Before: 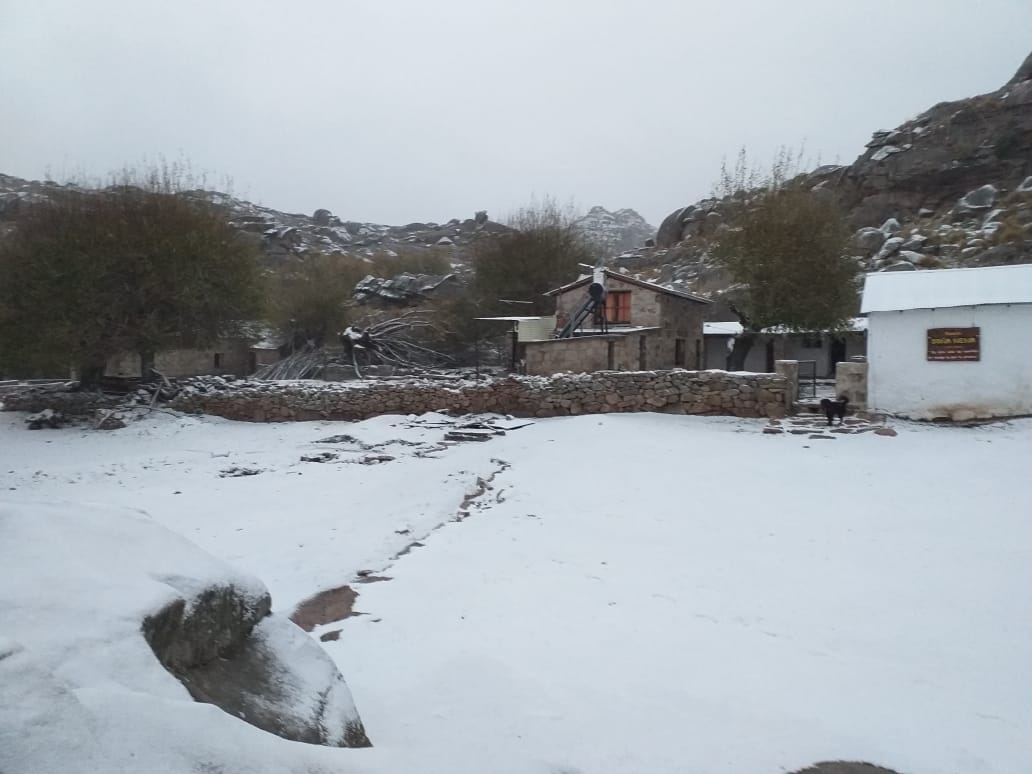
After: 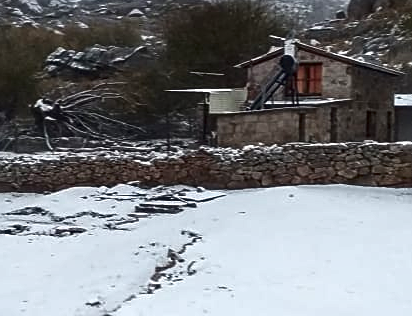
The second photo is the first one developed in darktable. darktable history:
local contrast: on, module defaults
crop: left 30.015%, top 29.526%, right 29.973%, bottom 29.638%
exposure: exposure 0.373 EV, compensate highlight preservation false
sharpen: amount 0.499
contrast brightness saturation: contrast 0.102, brightness -0.272, saturation 0.136
